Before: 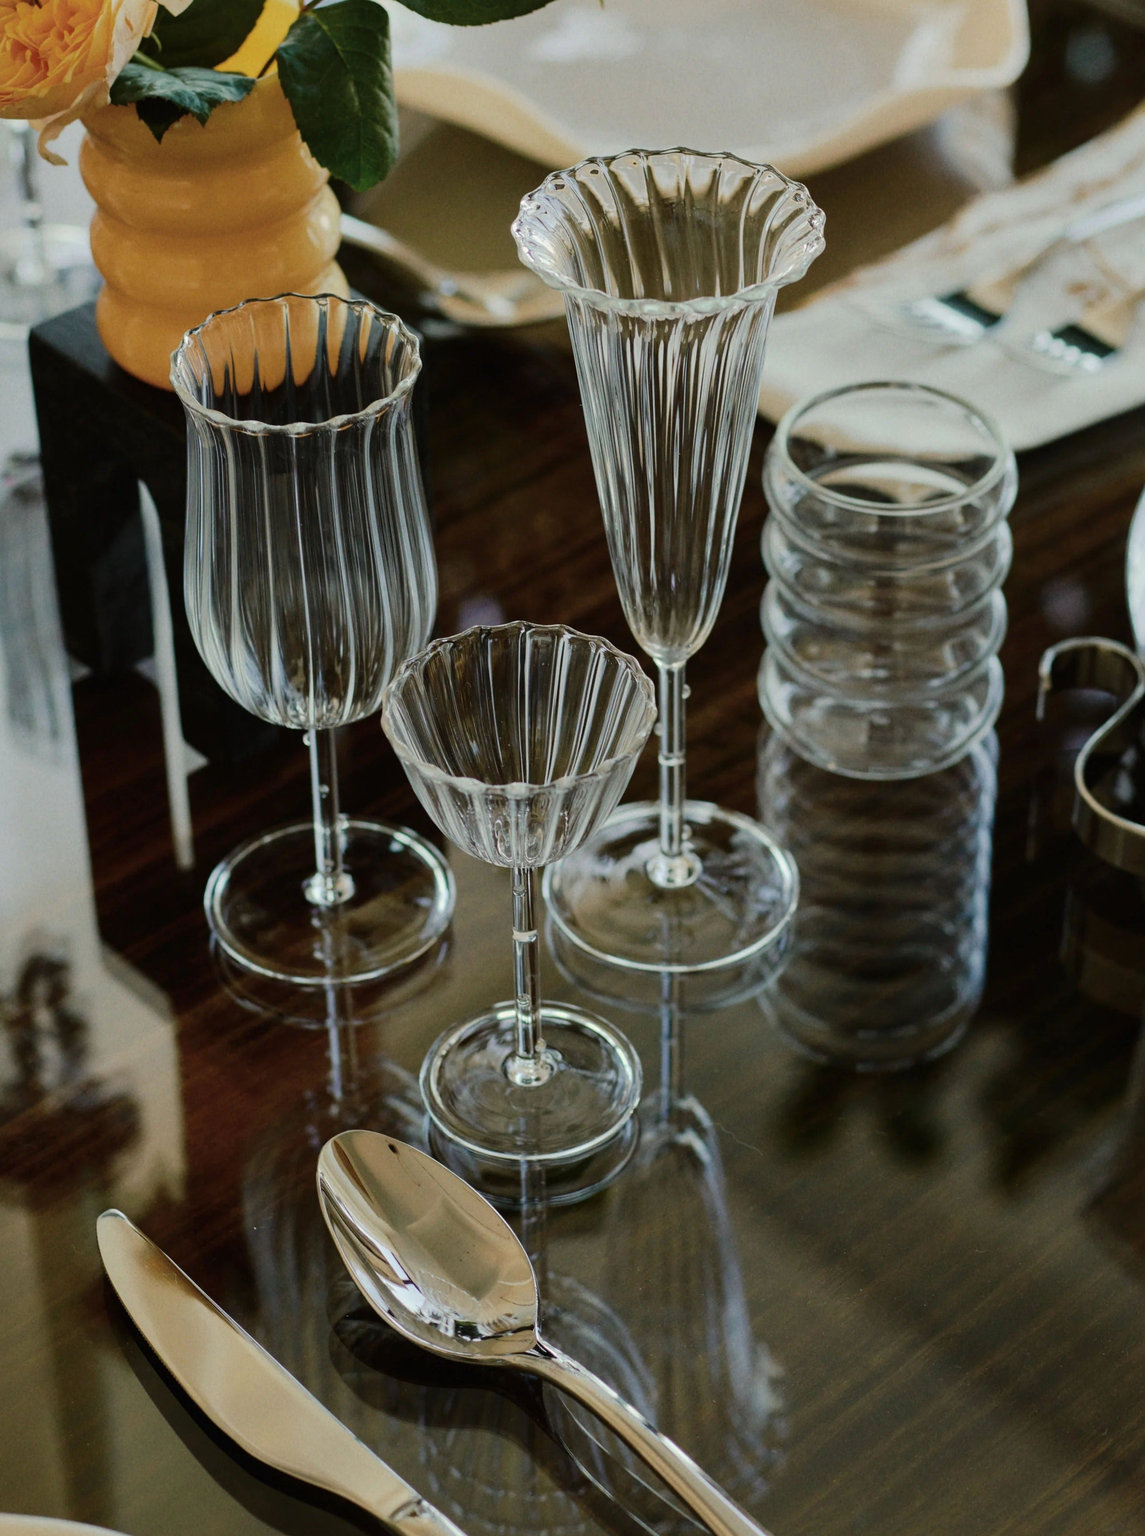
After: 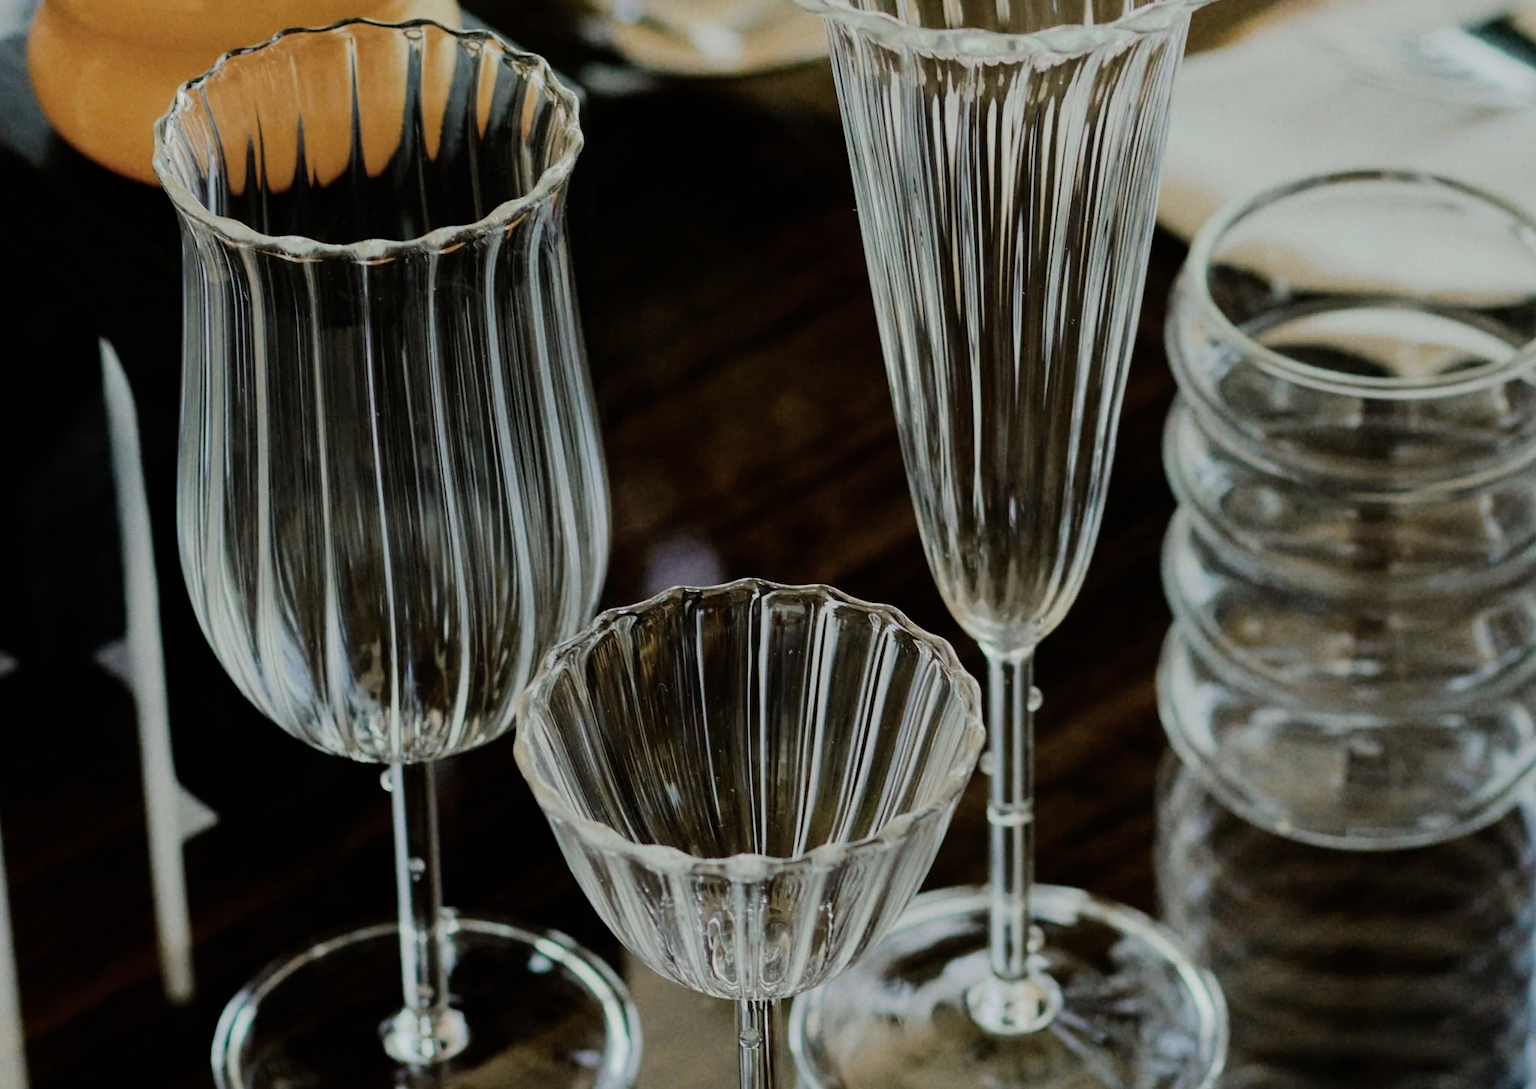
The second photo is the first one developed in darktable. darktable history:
crop: left 7.036%, top 18.398%, right 14.379%, bottom 40.043%
filmic rgb: black relative exposure -7.65 EV, white relative exposure 4.56 EV, hardness 3.61
contrast brightness saturation: contrast 0.1, brightness 0.02, saturation 0.02
